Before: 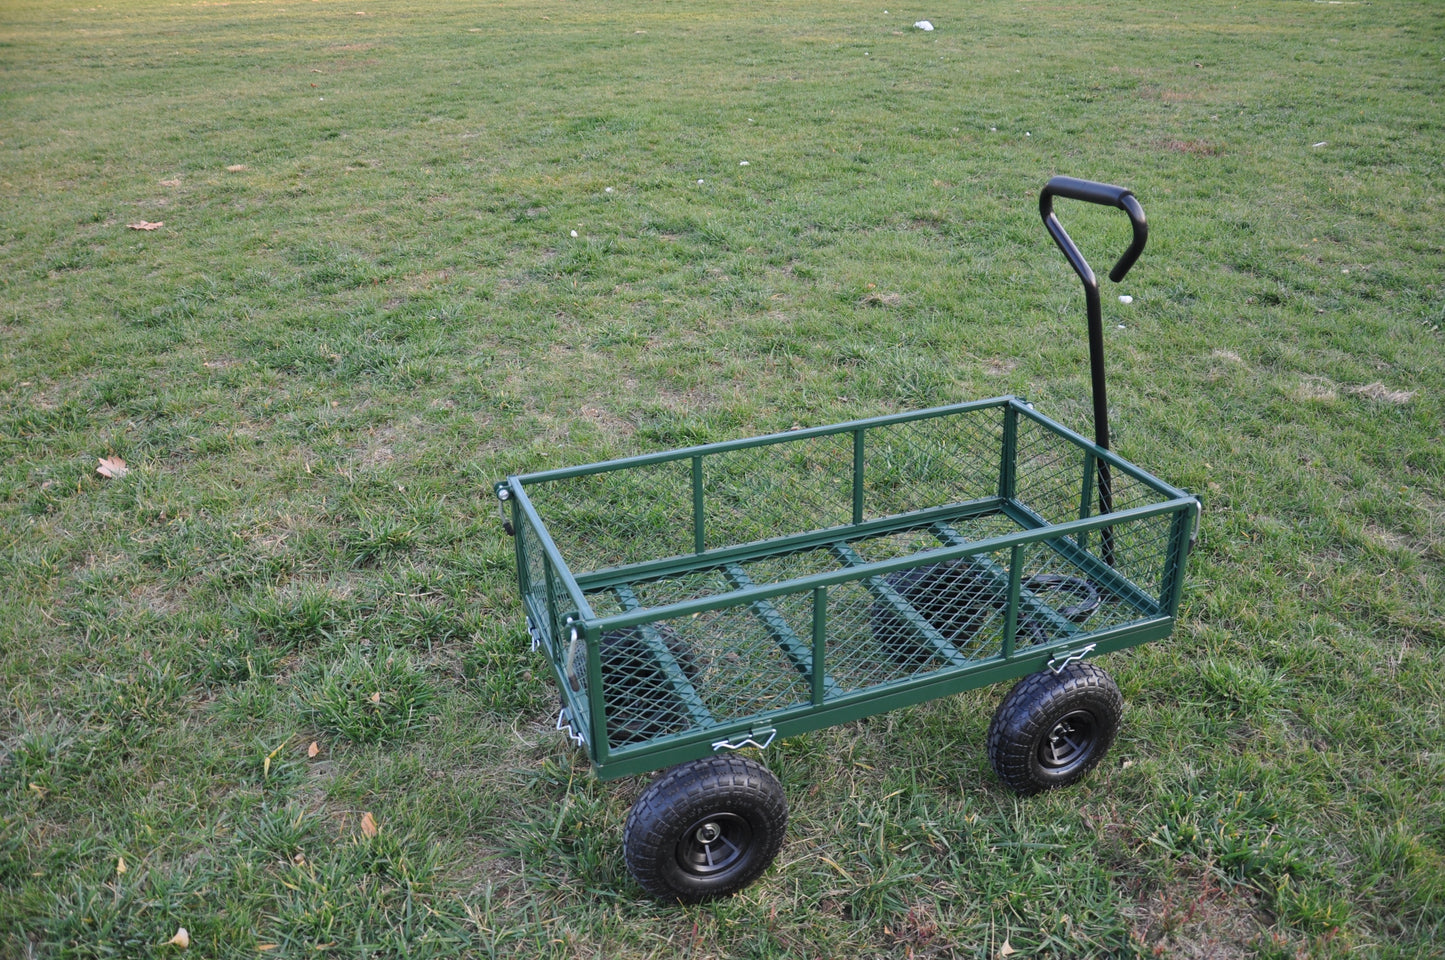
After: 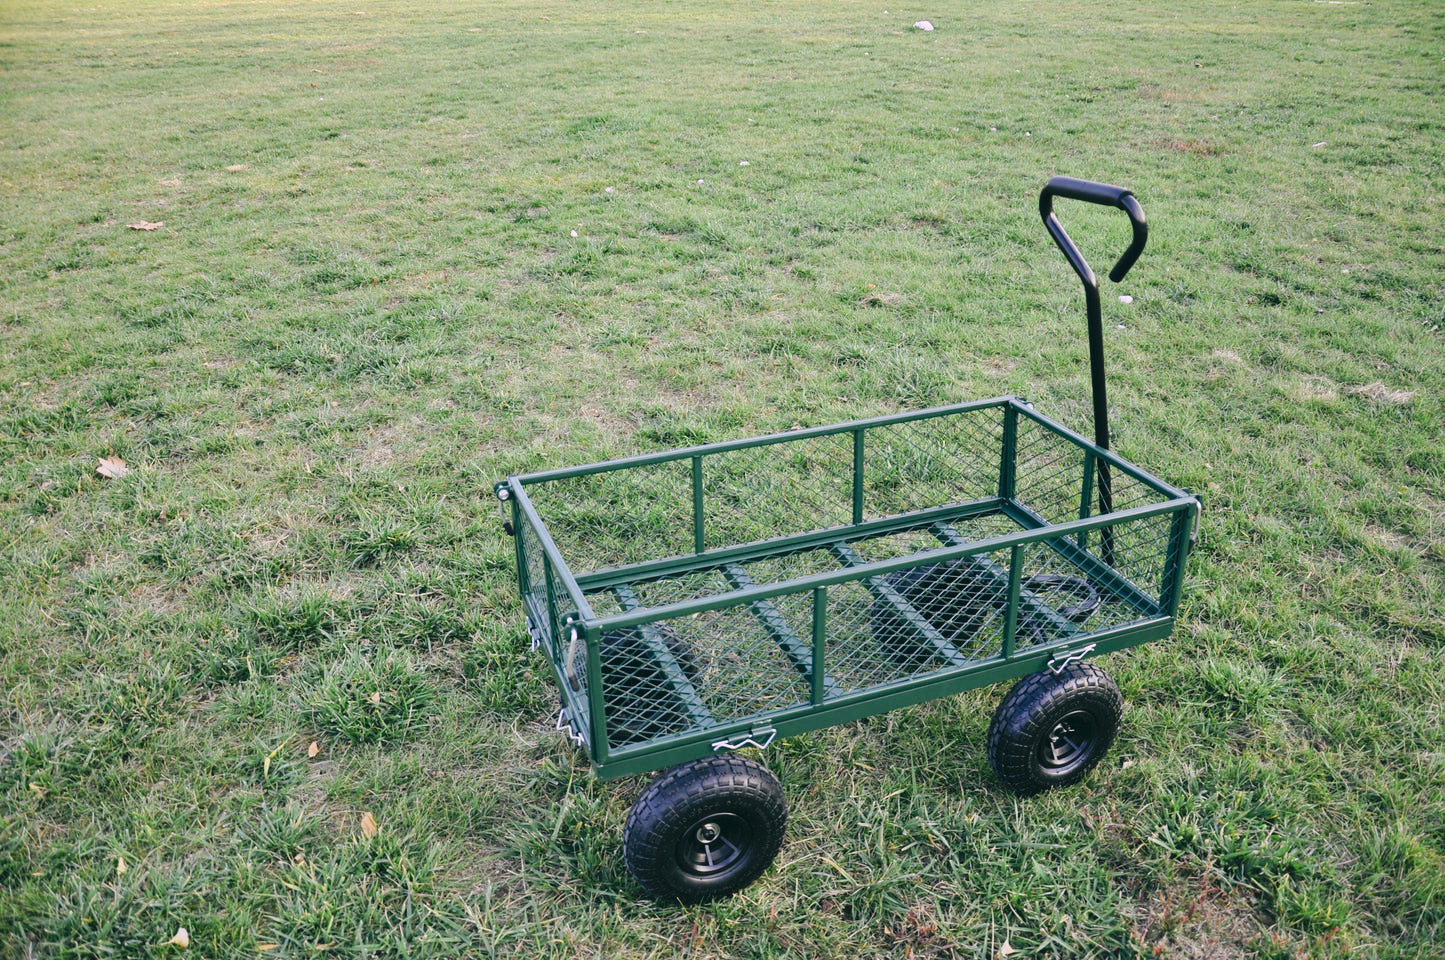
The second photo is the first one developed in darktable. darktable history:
tone curve: curves: ch0 [(0, 0) (0.003, 0.042) (0.011, 0.043) (0.025, 0.047) (0.044, 0.059) (0.069, 0.07) (0.1, 0.085) (0.136, 0.107) (0.177, 0.139) (0.224, 0.185) (0.277, 0.258) (0.335, 0.34) (0.399, 0.434) (0.468, 0.526) (0.543, 0.623) (0.623, 0.709) (0.709, 0.794) (0.801, 0.866) (0.898, 0.919) (1, 1)], preserve colors none
color look up table: target L [101.83, 98.42, 91.95, 85.73, 75.63, 70.49, 70.93, 70.28, 52.98, 50.78, 25.52, 201.25, 84.61, 80.57, 70.53, 60.46, 57.16, 61.27, 55.58, 49.46, 47.46, 43.63, 30.27, 24.55, 23.4, 9.722, 96.53, 76.55, 75.72, 63.94, 64.26, 58.74, 53.73, 48.64, 56.46, 38.37, 34.04, 34.18, 17.13, 18.76, 14.32, 92.32, 89.39, 69.79, 63.56, 66.14, 42.12, 32.62, 12.25], target a [-2.765, -26.35, -29.57, -18.59, -18.45, -1.486, -51.64, -24.48, -43.2, -21.07, -22.07, 0, 12.03, 4.698, 26.91, 39.76, 31.22, 6.415, 50.34, 68.12, 55.93, 24.29, 2.74, 29.41, -5.442, 13.09, 15.28, 9.616, 29.72, 24.97, 50.47, 63.94, 15.19, 5.965, 55.41, 51.42, 32.91, 45.98, 9.613, 24.72, 18.91, -26.34, -21.1, -1.169, -6.884, -27.02, -8.6, -12.74, -20.31], target b [14.68, 38.44, 16.85, 7.01, 21.95, 9.504, 40.33, 56.2, 32.87, 36.59, 14.37, -0.001, 23.11, 59.33, 47.77, 56.39, 18.74, 35.76, 41.97, 16.17, 50.05, 41.96, 2.315, 32.59, 23.11, 11.57, -7.29, -8.373, -2.279, -33.62, -7.483, -30.61, -58.19, -12.93, -50.29, -15.96, 2.116, -48.41, -30.53, -43.98, -17.83, -3.404, -18.68, -31.82, -11.45, 0.684, -31, -11.76, -6.171], num patches 49
